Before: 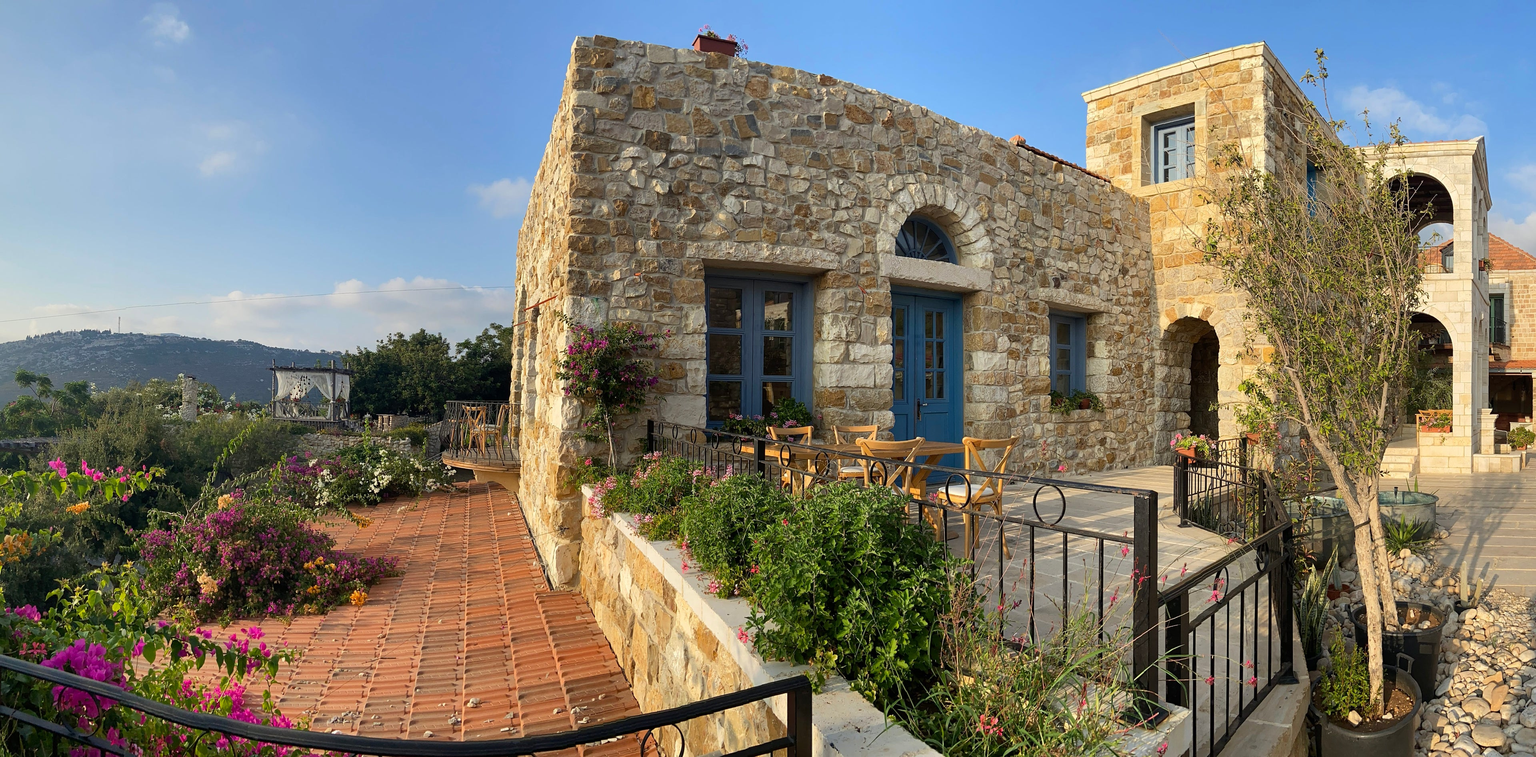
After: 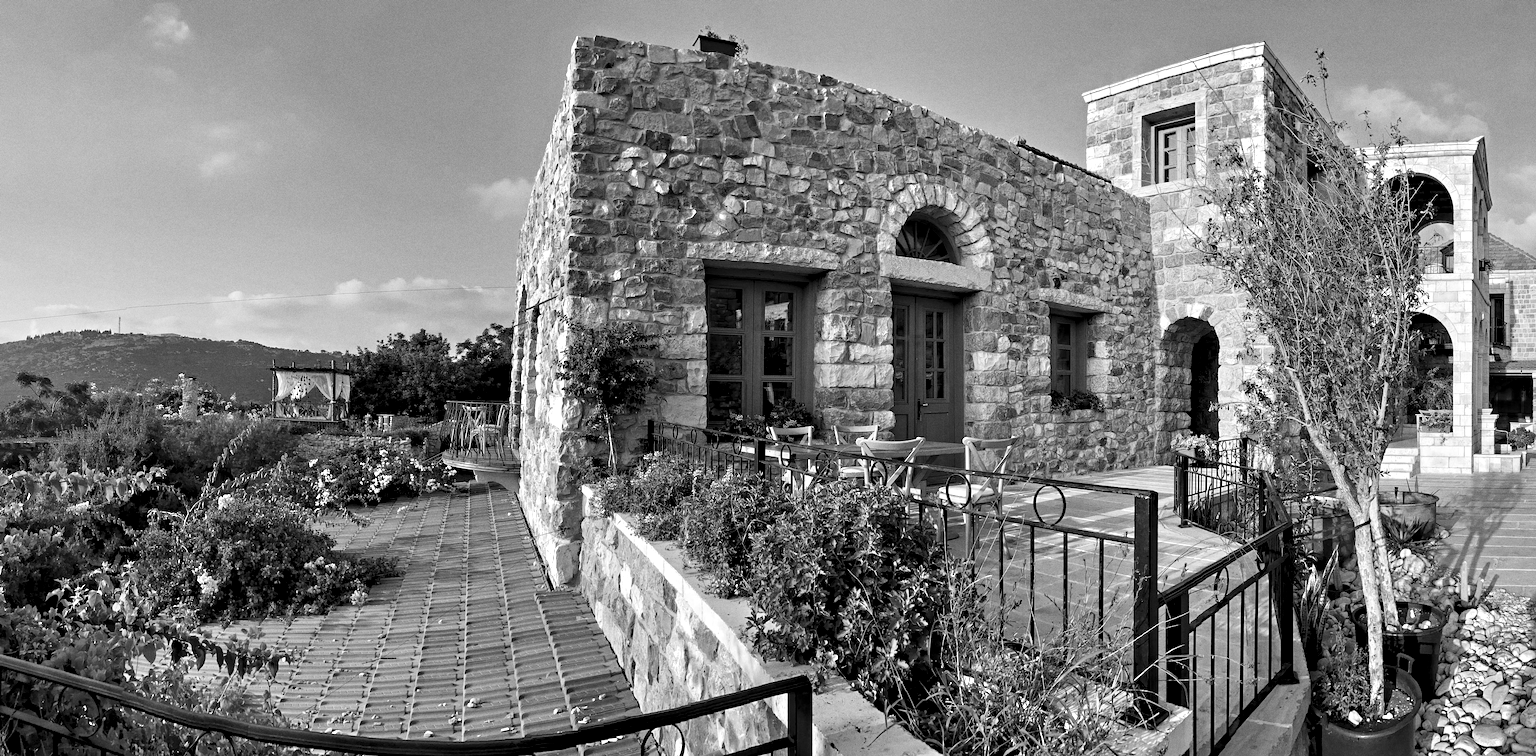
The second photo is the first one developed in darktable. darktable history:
contrast equalizer: y [[0.511, 0.558, 0.631, 0.632, 0.559, 0.512], [0.5 ×6], [0.5 ×6], [0 ×6], [0 ×6]]
grain: coarseness 0.09 ISO, strength 40%
monochrome: on, module defaults
color calibration: illuminant as shot in camera, x 0.358, y 0.373, temperature 4628.91 K
